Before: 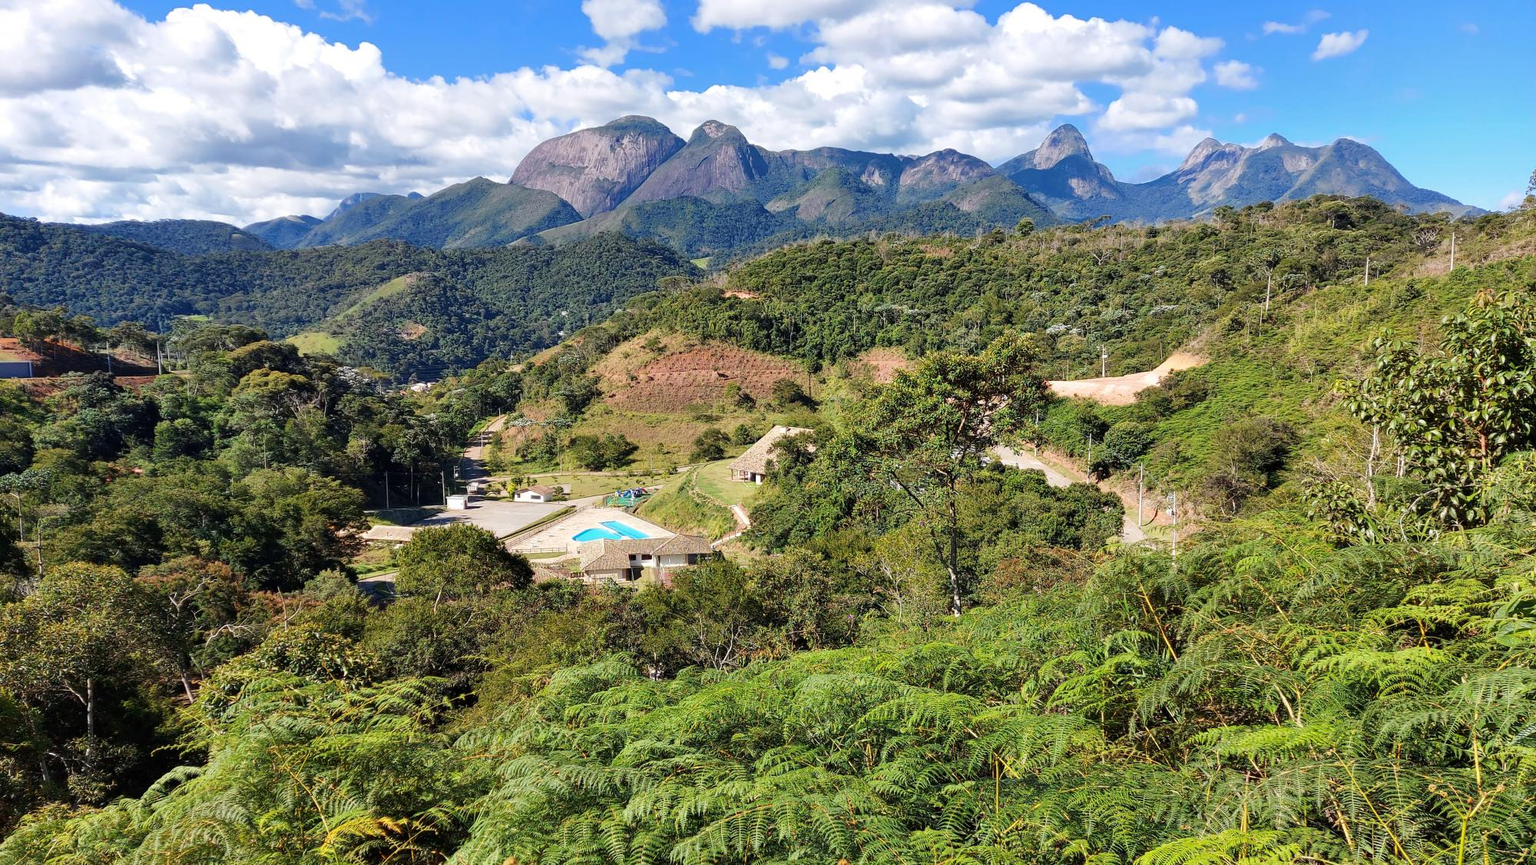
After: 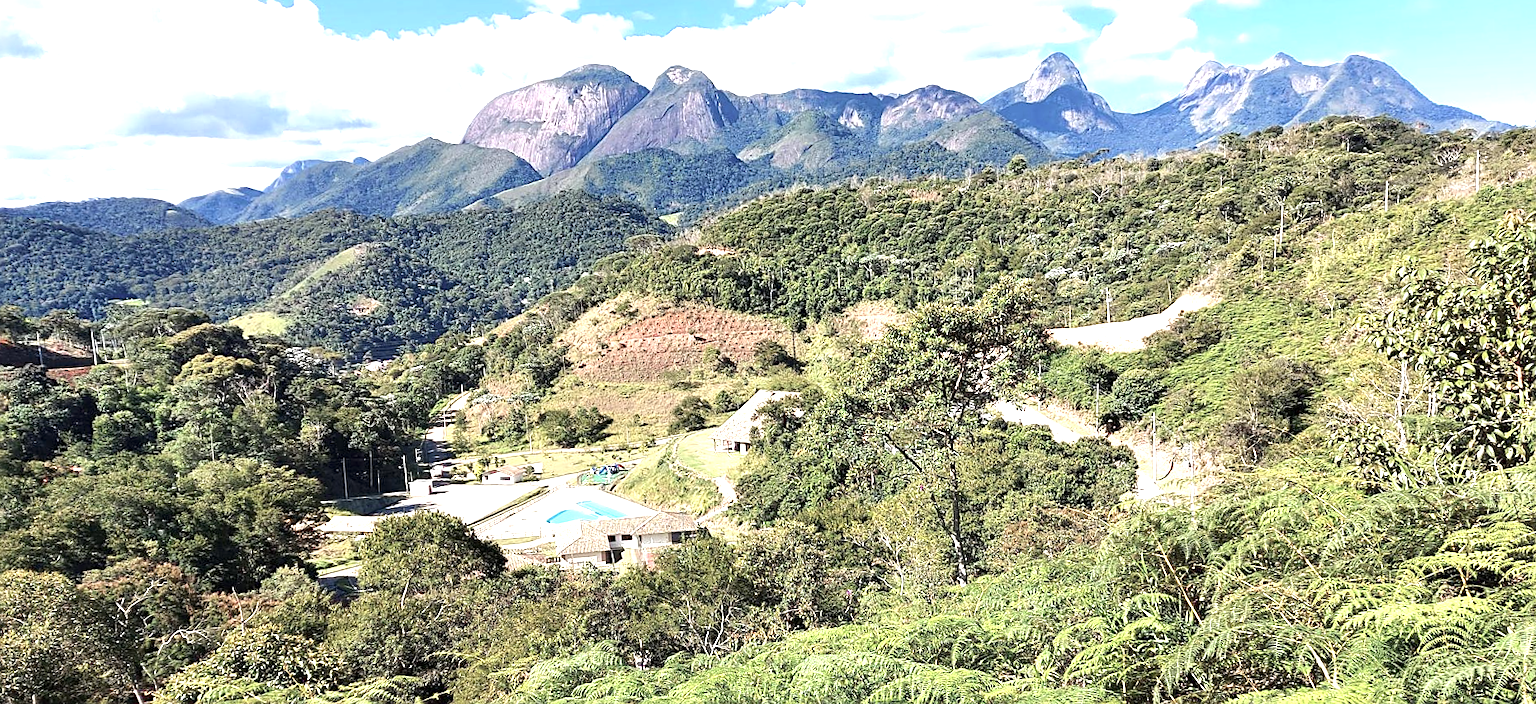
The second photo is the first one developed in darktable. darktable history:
crop: left 5.596%, top 10.314%, right 3.534%, bottom 19.395%
color correction: saturation 2.15
exposure: black level correction 0, exposure 1.1 EV, compensate exposure bias true, compensate highlight preservation false
color zones: curves: ch1 [(0, 0.34) (0.143, 0.164) (0.286, 0.152) (0.429, 0.176) (0.571, 0.173) (0.714, 0.188) (0.857, 0.199) (1, 0.34)]
sharpen: on, module defaults
tone equalizer: on, module defaults
rotate and perspective: rotation -2.56°, automatic cropping off
